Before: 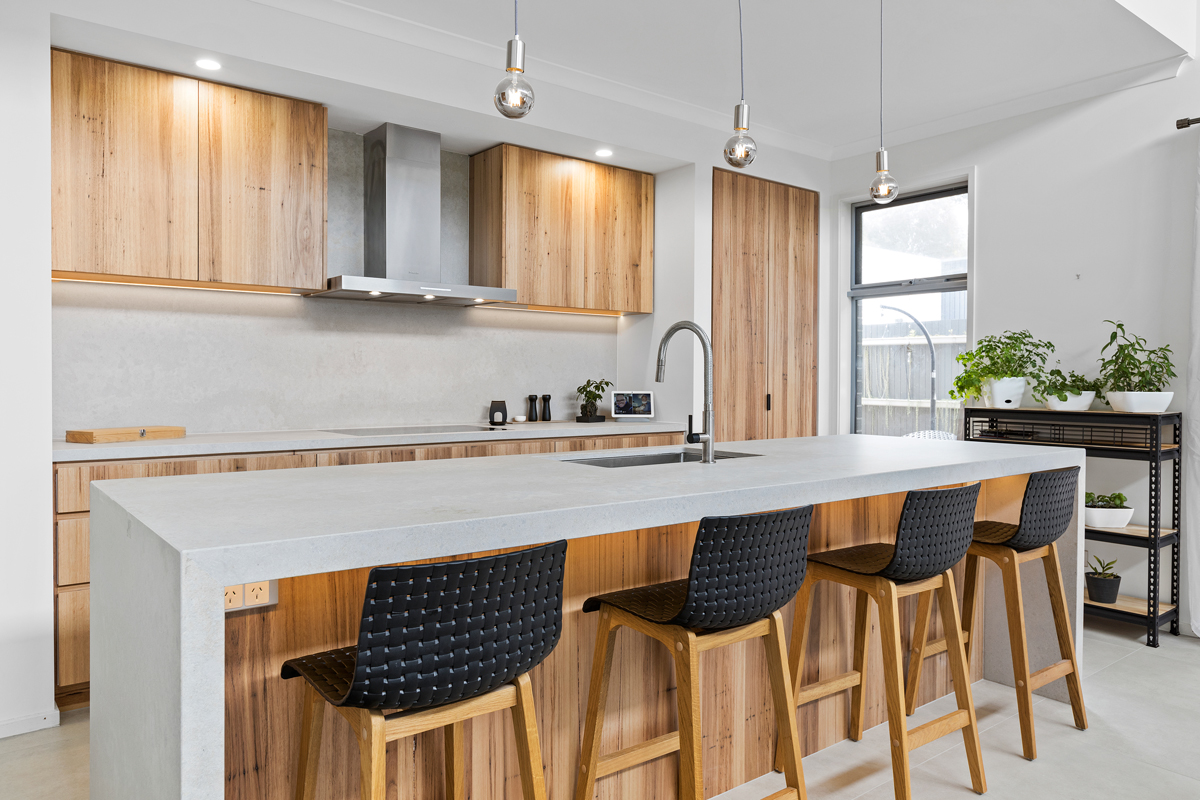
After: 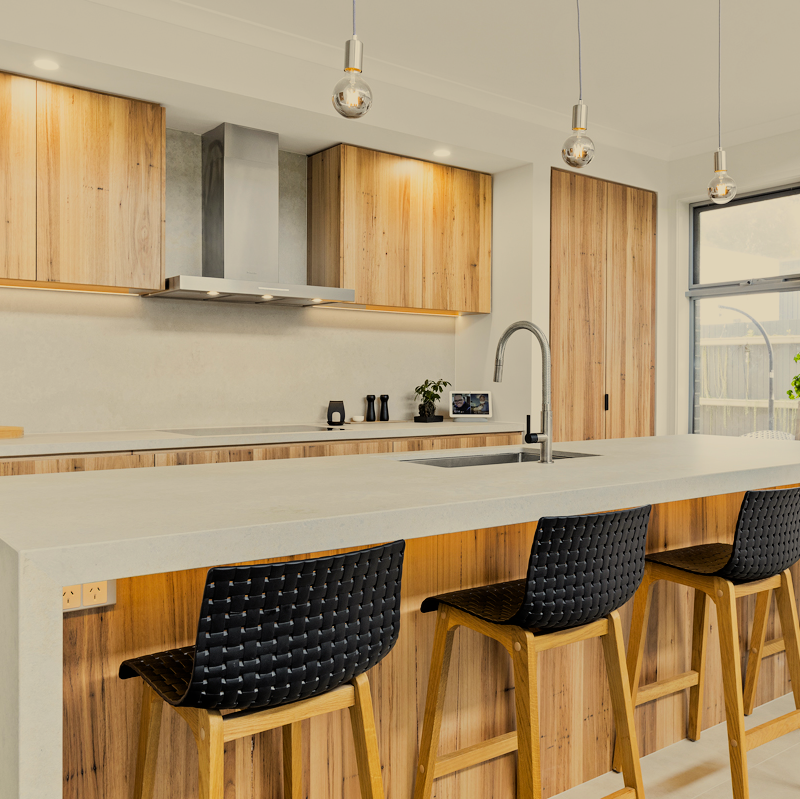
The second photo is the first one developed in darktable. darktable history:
color correction: highlights a* 1.39, highlights b* 17.83
filmic rgb: black relative exposure -7.15 EV, white relative exposure 5.36 EV, hardness 3.02, color science v6 (2022)
crop and rotate: left 13.537%, right 19.796%
exposure: exposure 0.2 EV, compensate highlight preservation false
